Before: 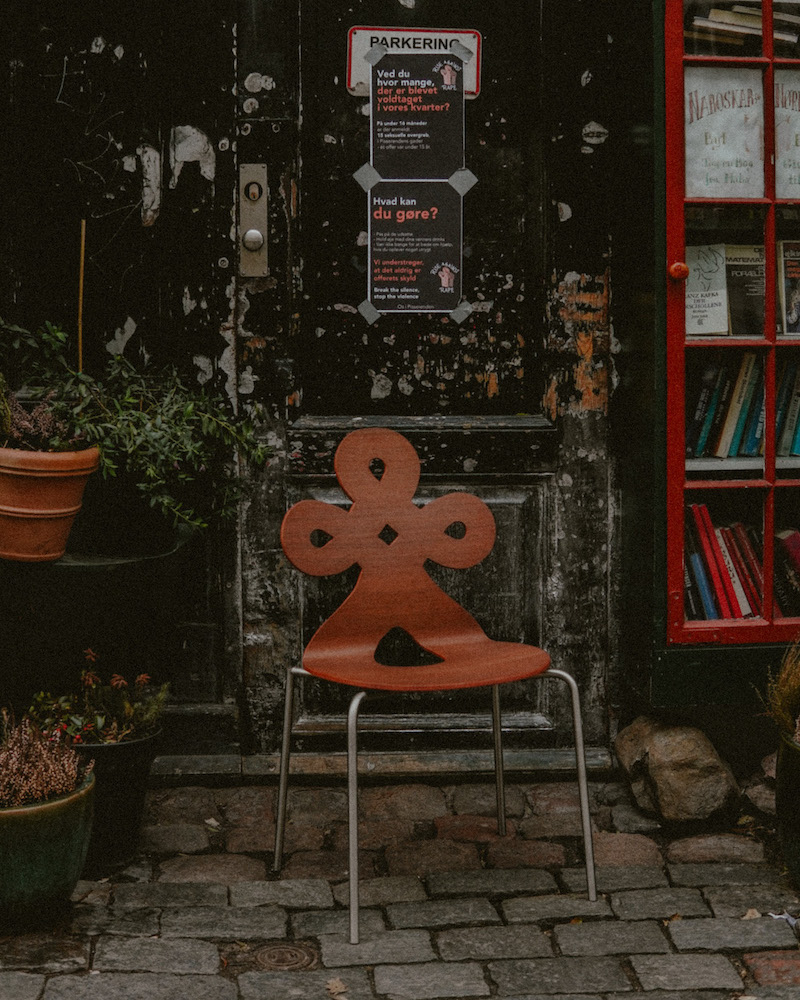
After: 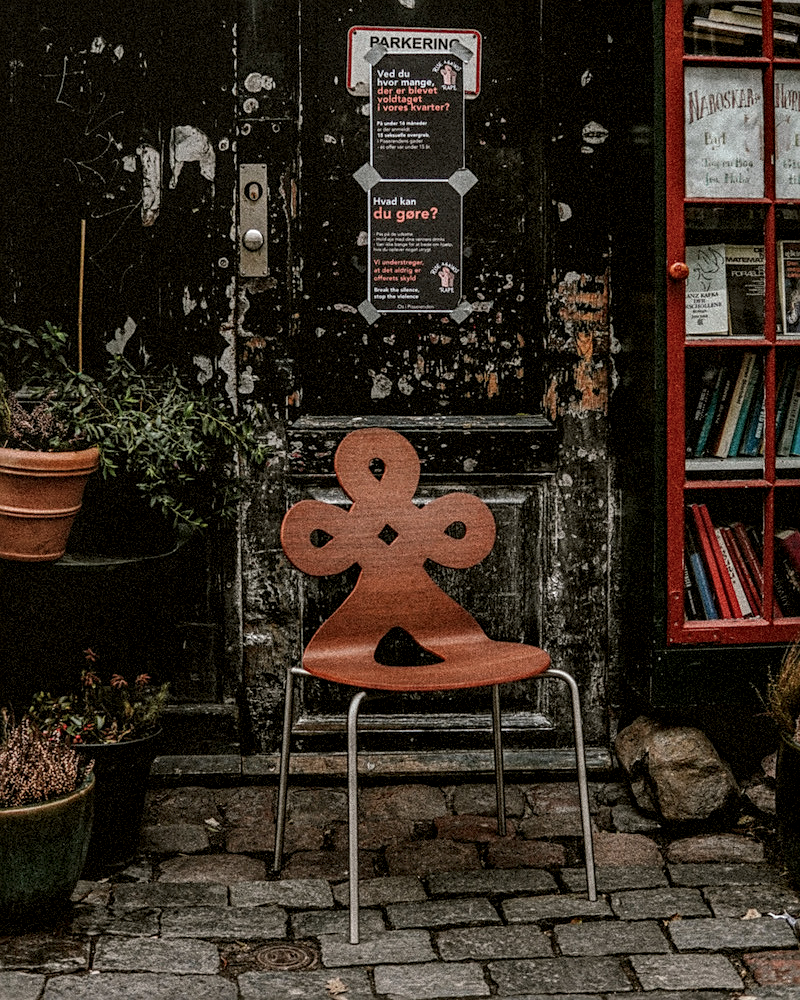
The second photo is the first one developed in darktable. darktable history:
sharpen: on, module defaults
local contrast: highlights 18%, detail 186%
